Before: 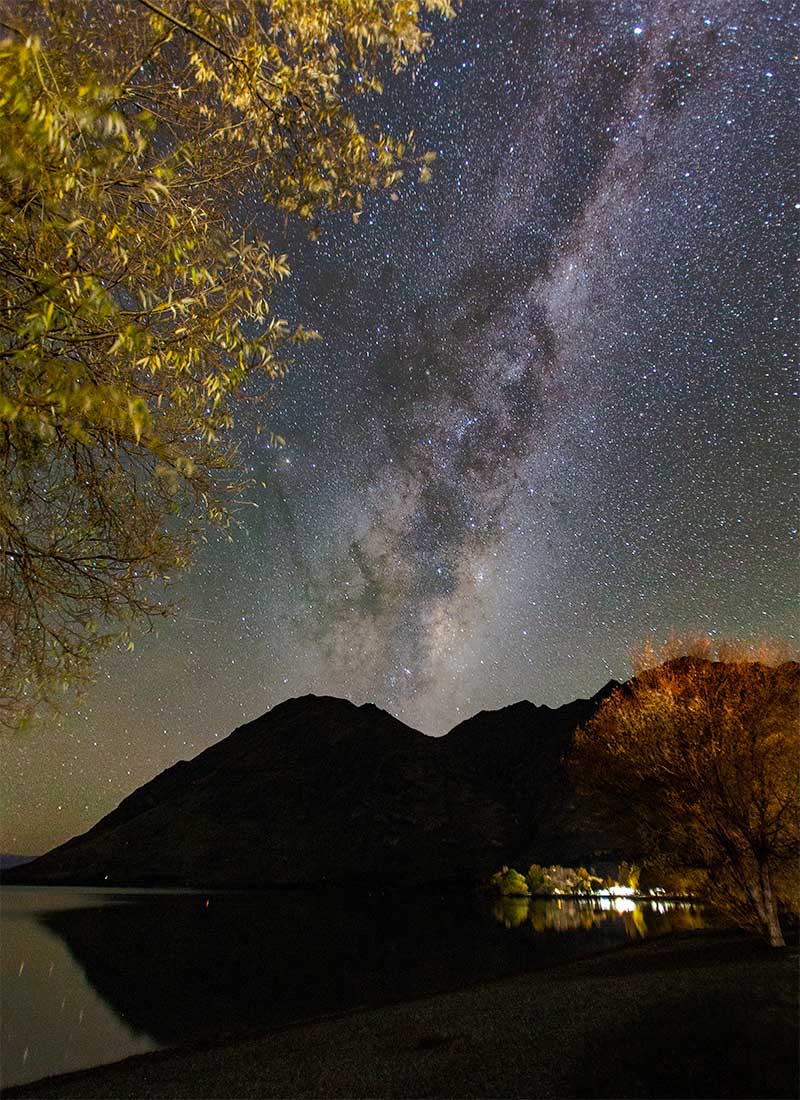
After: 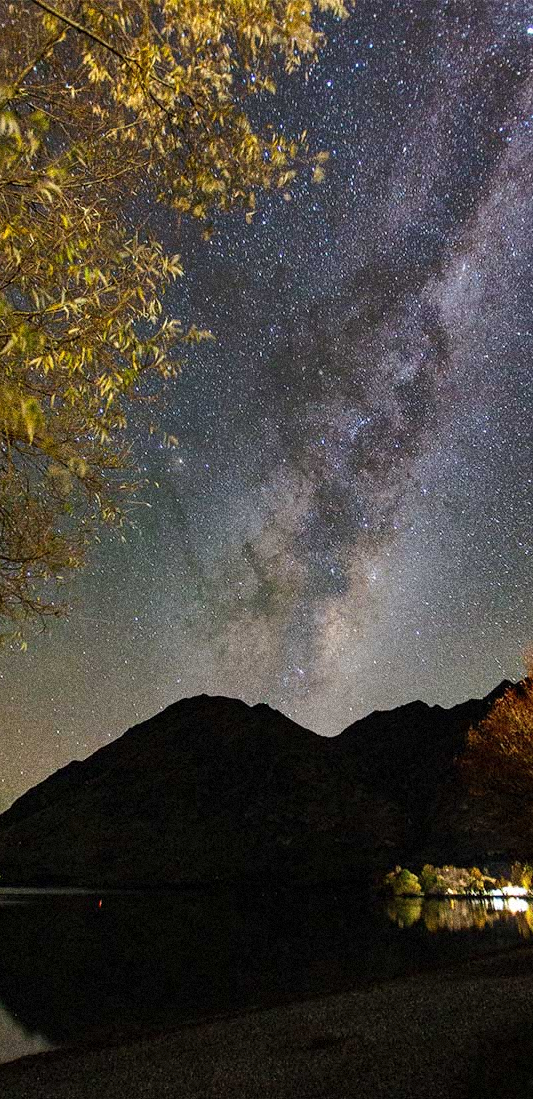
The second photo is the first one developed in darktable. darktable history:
crop and rotate: left 13.537%, right 19.796%
grain: coarseness 14.49 ISO, strength 48.04%, mid-tones bias 35%
shadows and highlights: shadows 30.63, highlights -63.22, shadows color adjustment 98%, highlights color adjustment 58.61%, soften with gaussian
